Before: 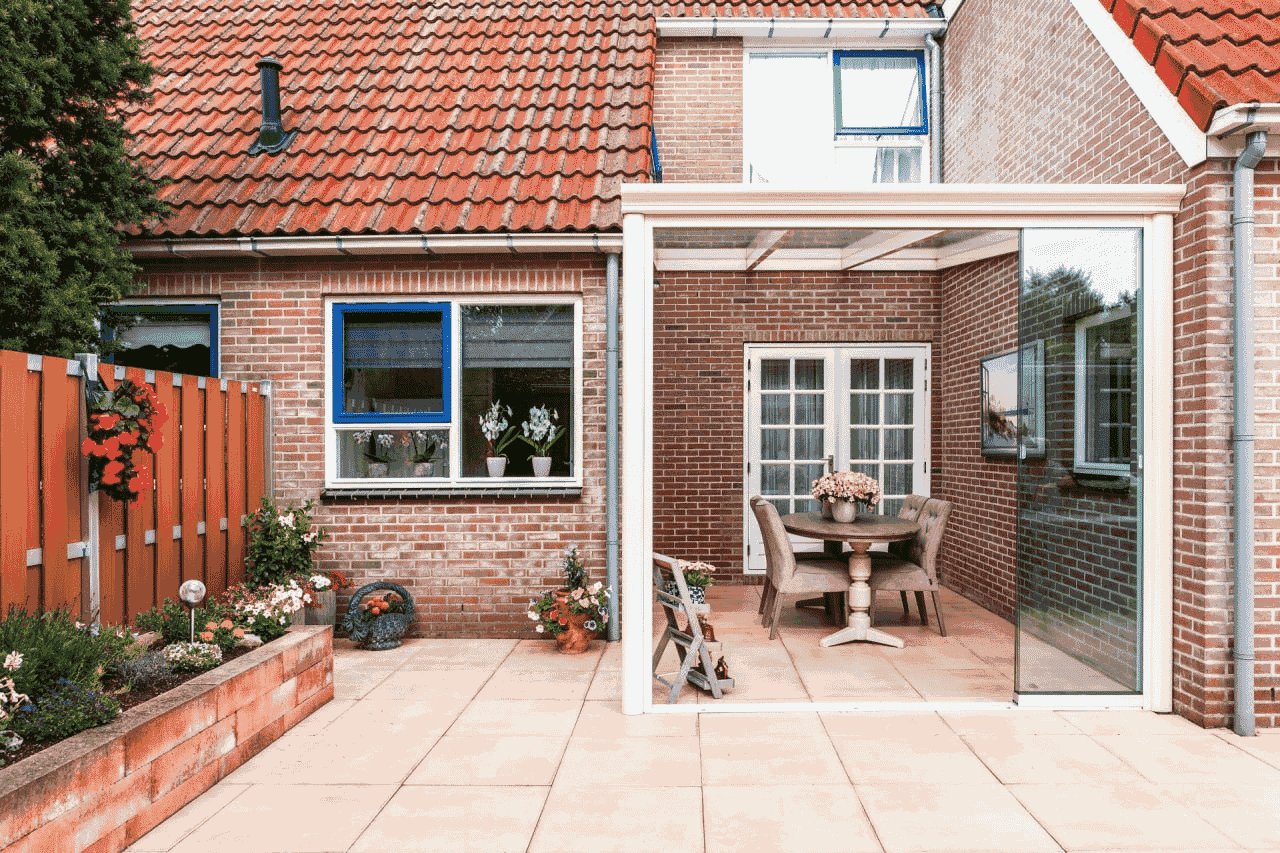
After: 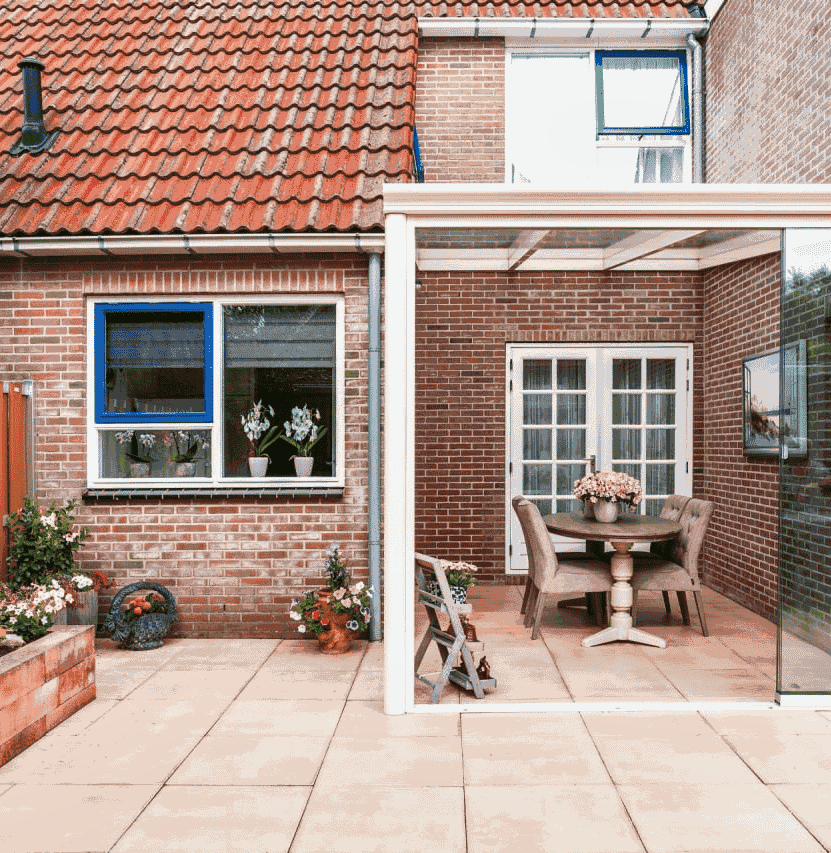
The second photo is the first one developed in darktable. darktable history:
shadows and highlights: shadows 48.32, highlights -41.03, soften with gaussian
crop and rotate: left 18.644%, right 16.431%
